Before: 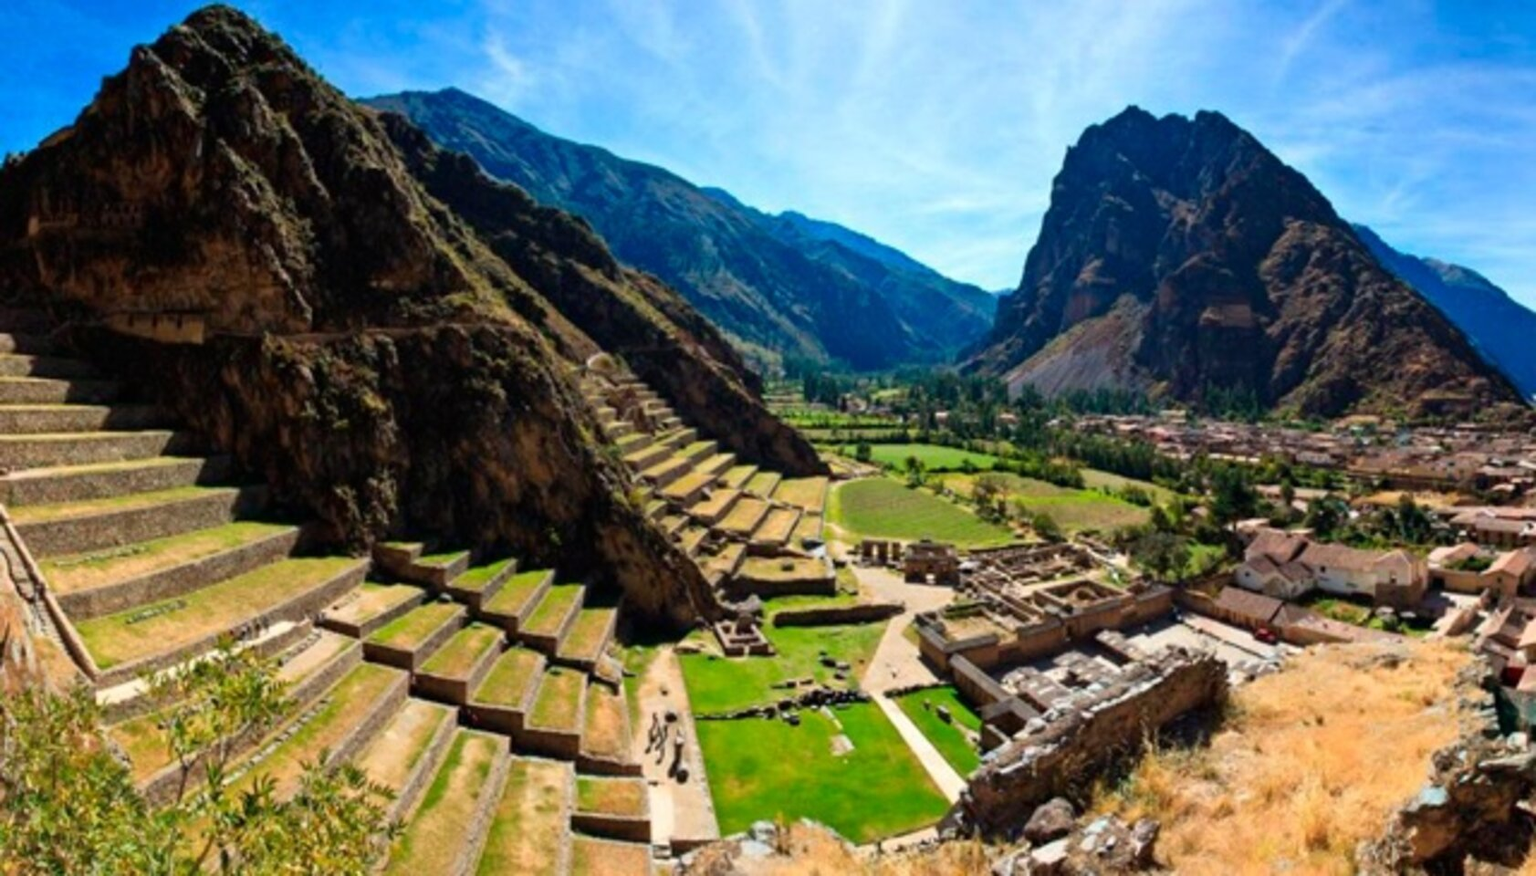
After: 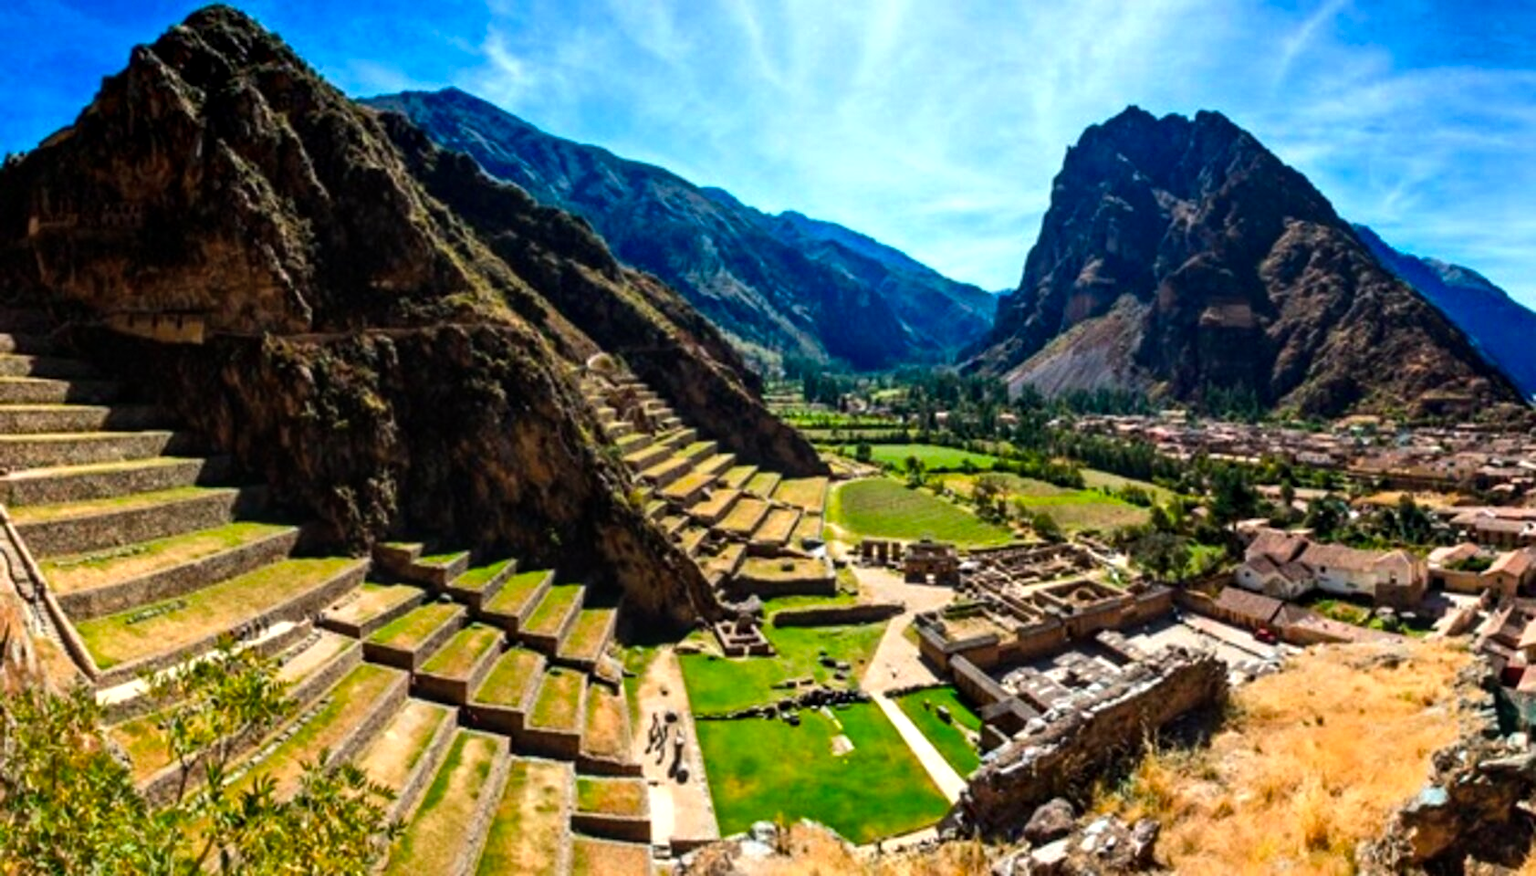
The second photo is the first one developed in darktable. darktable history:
local contrast: on, module defaults
tone equalizer: -8 EV -0.417 EV, -7 EV -0.389 EV, -6 EV -0.333 EV, -5 EV -0.222 EV, -3 EV 0.222 EV, -2 EV 0.333 EV, -1 EV 0.389 EV, +0 EV 0.417 EV, edges refinement/feathering 500, mask exposure compensation -1.57 EV, preserve details no
color balance rgb: perceptual saturation grading › global saturation 8.89%, saturation formula JzAzBz (2021)
